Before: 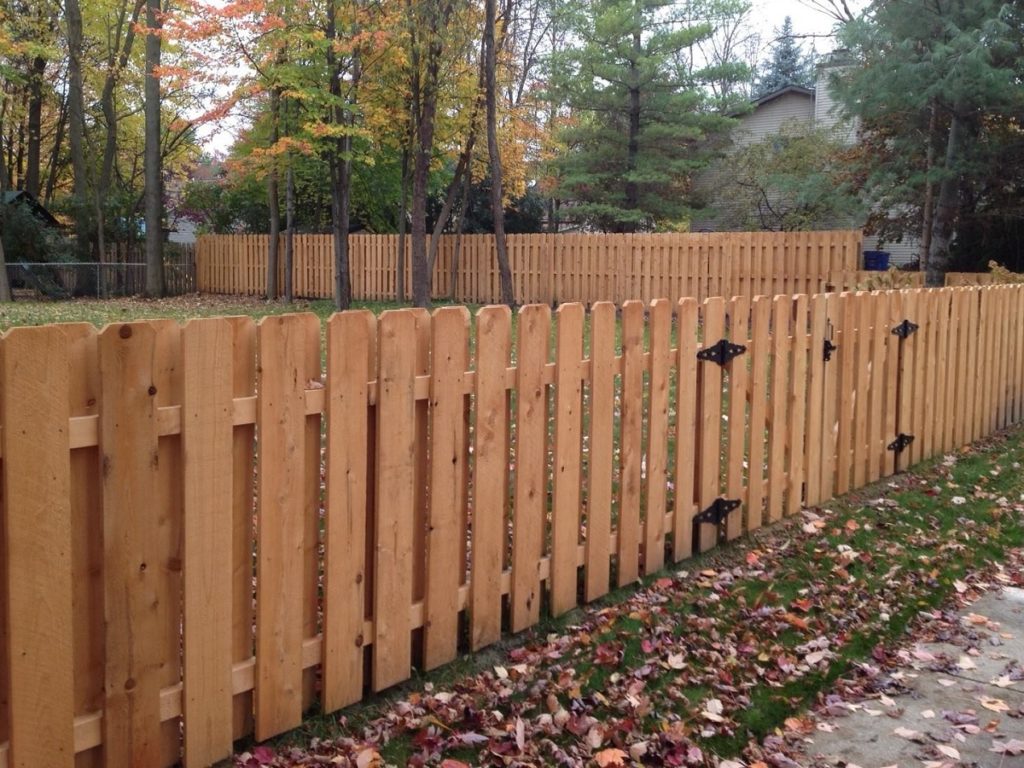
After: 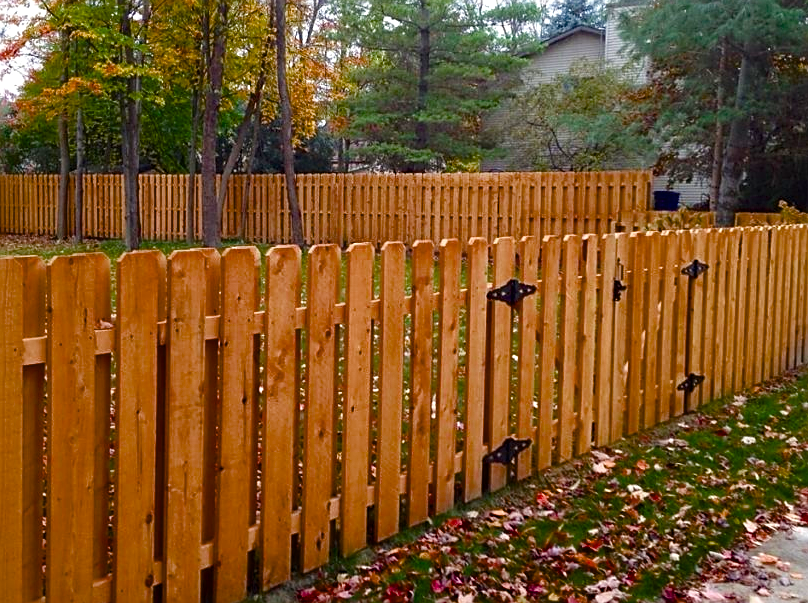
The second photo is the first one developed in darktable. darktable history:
color balance rgb: perceptual saturation grading › global saturation 39.353%, perceptual saturation grading › highlights -25.061%, perceptual saturation grading › mid-tones 35.144%, perceptual saturation grading › shadows 34.769%, perceptual brilliance grading › highlights 9.413%, perceptual brilliance grading › mid-tones 5.327%, saturation formula JzAzBz (2021)
crop and rotate: left 20.585%, top 7.876%, right 0.435%, bottom 13.599%
sharpen: amount 0.492
